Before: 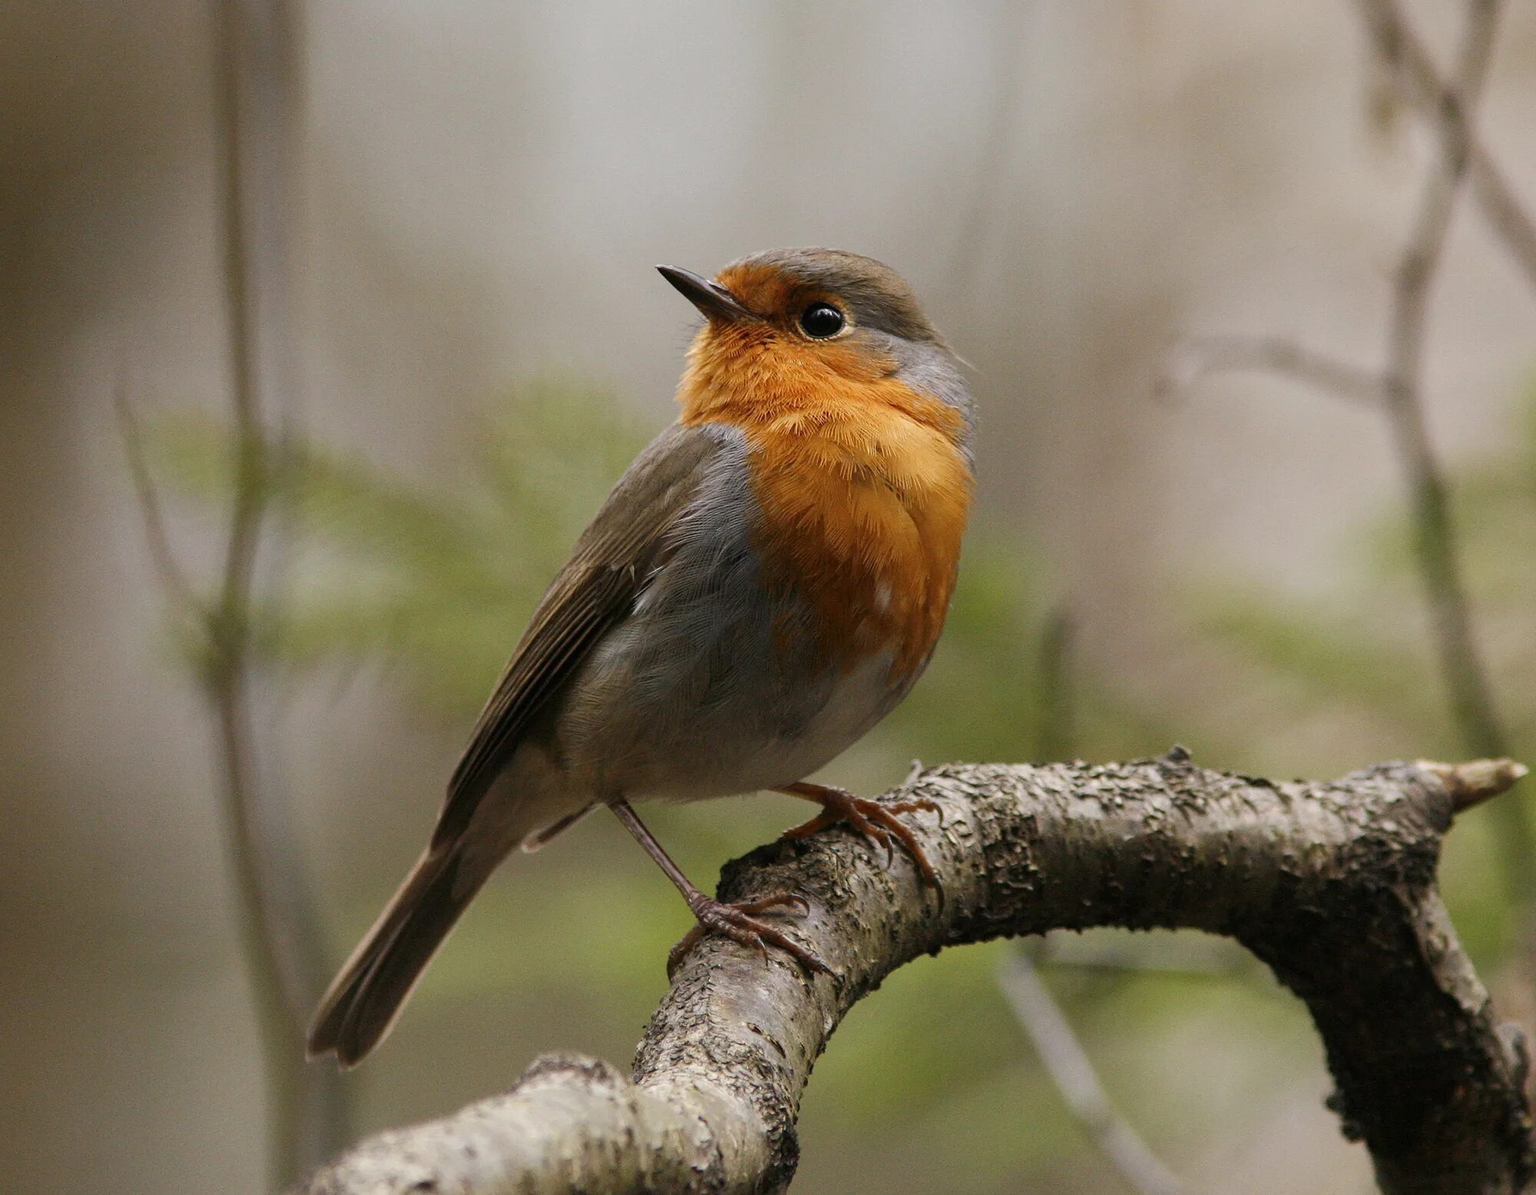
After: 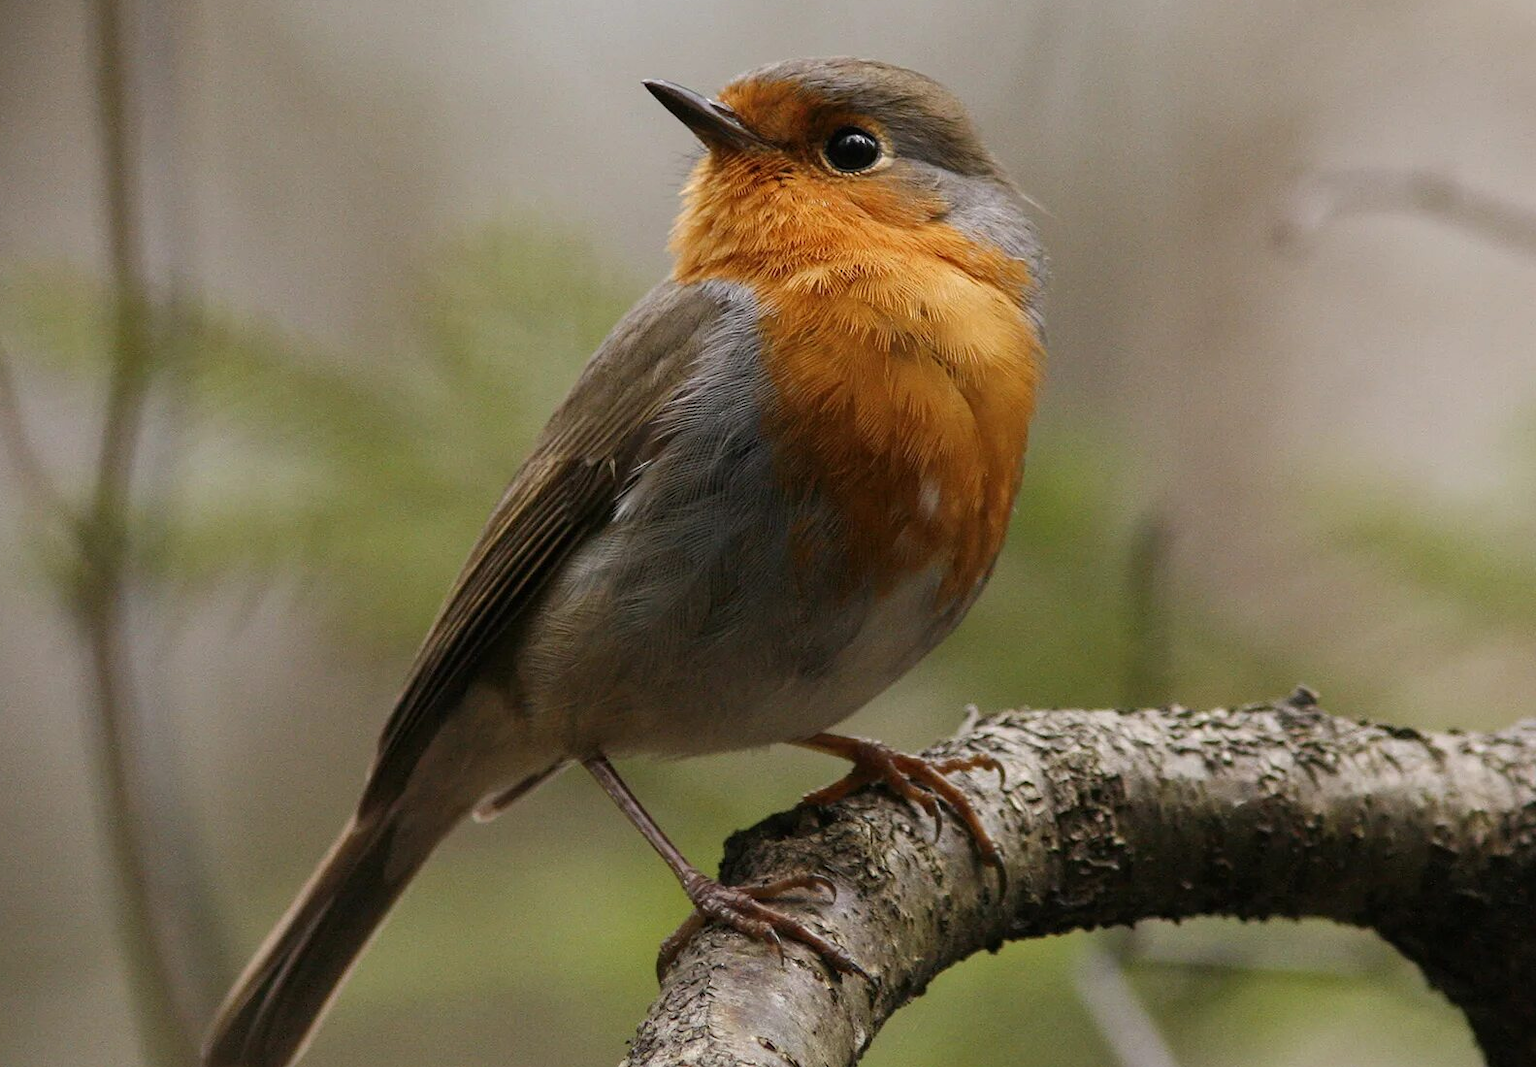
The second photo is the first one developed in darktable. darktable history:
crop: left 9.639%, top 16.925%, right 11.175%, bottom 12.33%
exposure: exposure -0.04 EV, compensate exposure bias true, compensate highlight preservation false
